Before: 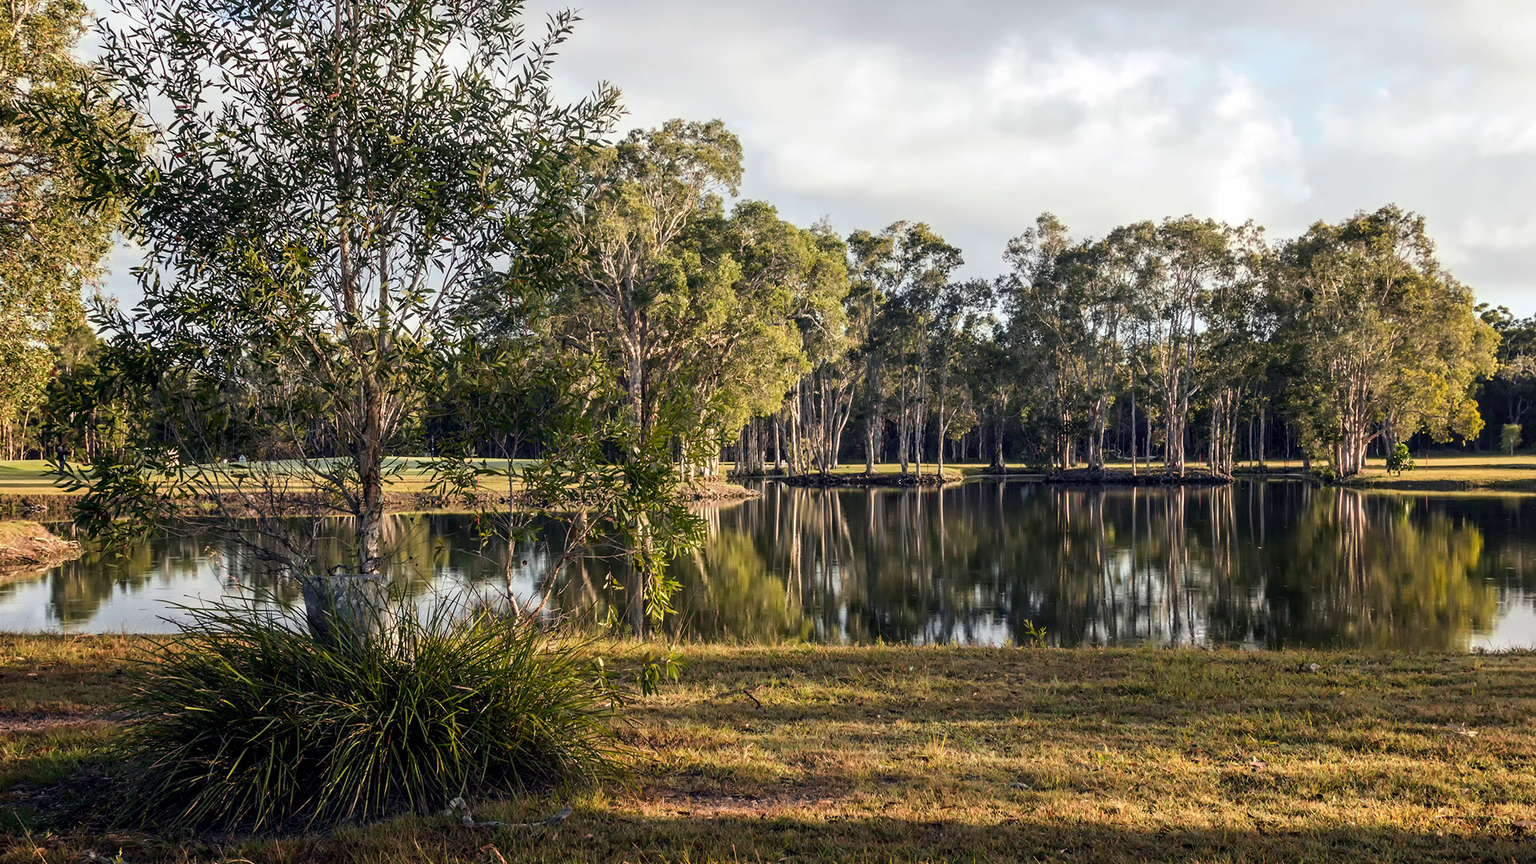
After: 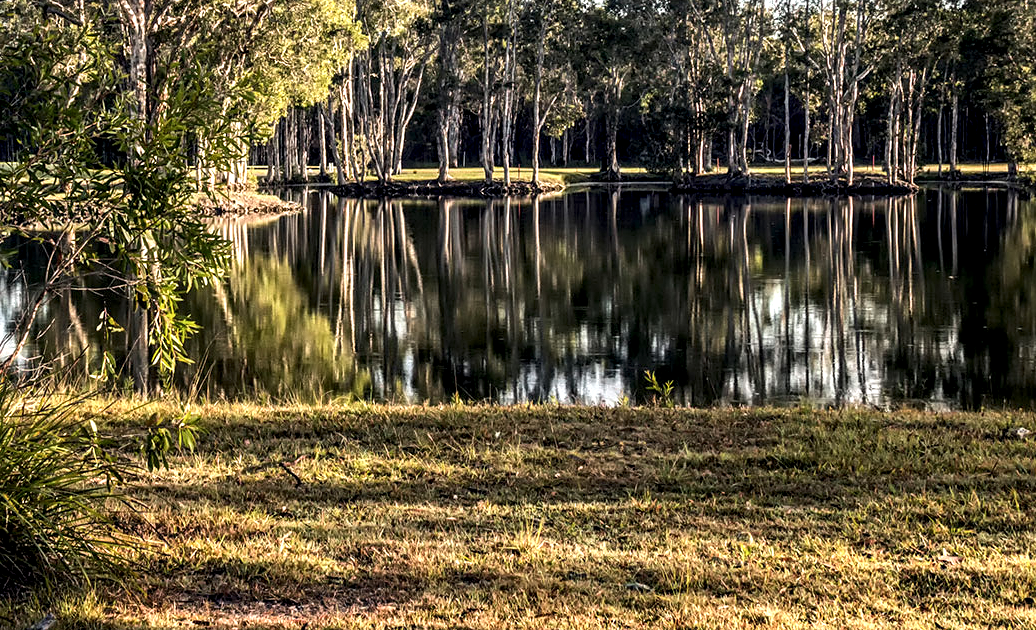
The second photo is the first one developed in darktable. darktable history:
tone equalizer: -8 EV -0.417 EV, -7 EV -0.389 EV, -6 EV -0.333 EV, -5 EV -0.222 EV, -3 EV 0.222 EV, -2 EV 0.333 EV, -1 EV 0.389 EV, +0 EV 0.417 EV, edges refinement/feathering 500, mask exposure compensation -1.57 EV, preserve details no
sharpen: amount 0.2
crop: left 34.479%, top 38.822%, right 13.718%, bottom 5.172%
local contrast: highlights 60%, shadows 60%, detail 160%
